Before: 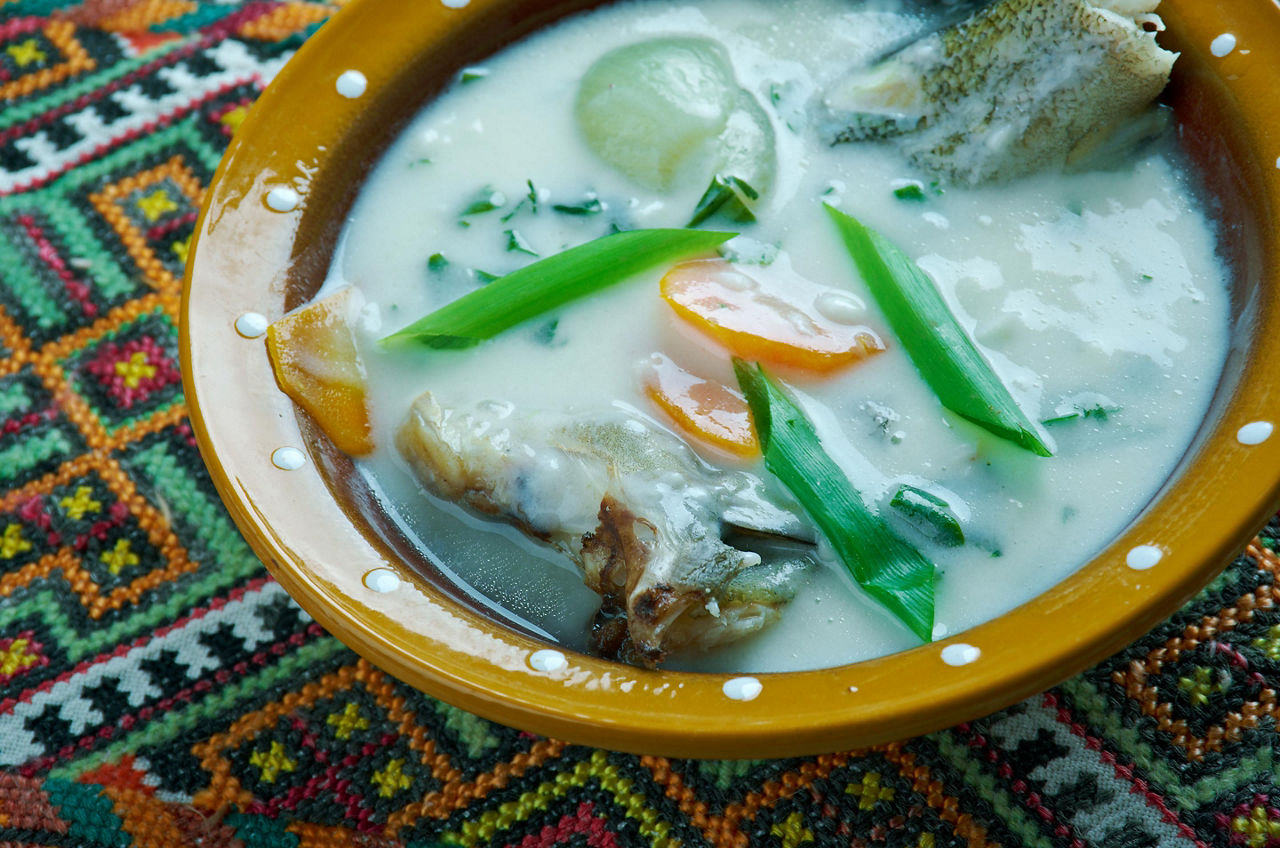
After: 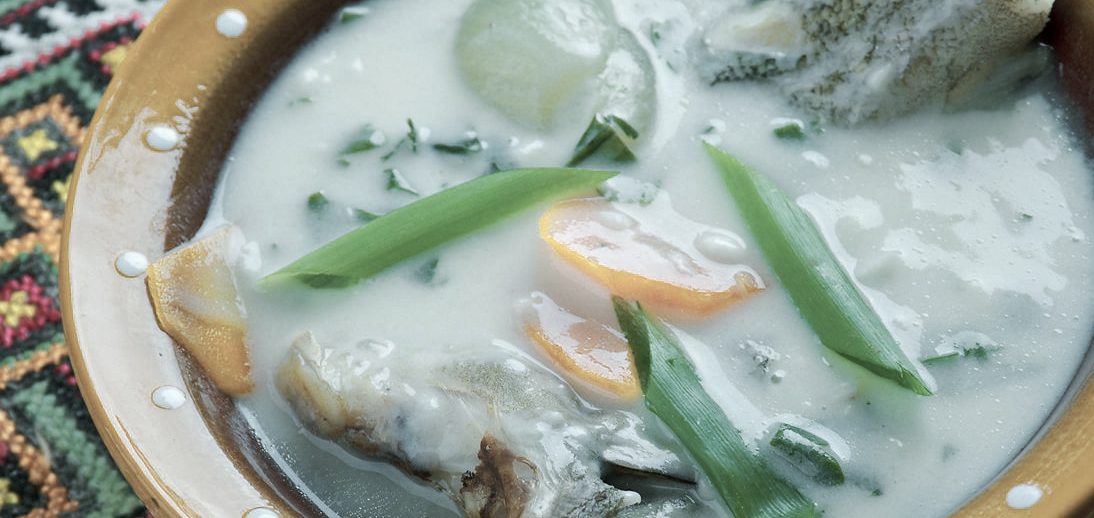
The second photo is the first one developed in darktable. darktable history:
crop and rotate: left 9.424%, top 7.207%, right 5.07%, bottom 31.683%
color zones: curves: ch0 [(0, 0.6) (0.129, 0.585) (0.193, 0.596) (0.429, 0.5) (0.571, 0.5) (0.714, 0.5) (0.857, 0.5) (1, 0.6)]; ch1 [(0, 0.453) (0.112, 0.245) (0.213, 0.252) (0.429, 0.233) (0.571, 0.231) (0.683, 0.242) (0.857, 0.296) (1, 0.453)]
